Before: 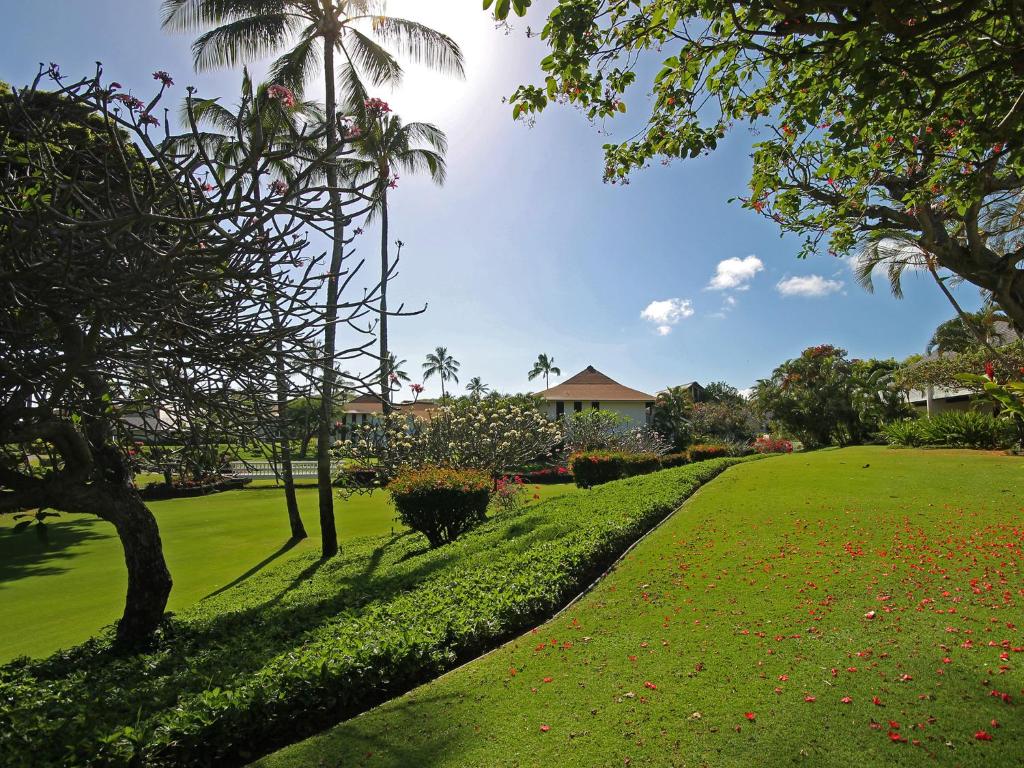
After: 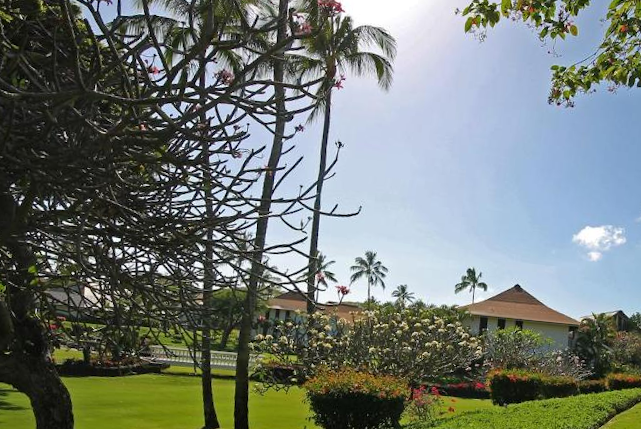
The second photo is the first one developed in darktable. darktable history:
crop and rotate: angle -5.5°, left 2.038%, top 6.954%, right 27.609%, bottom 30.246%
